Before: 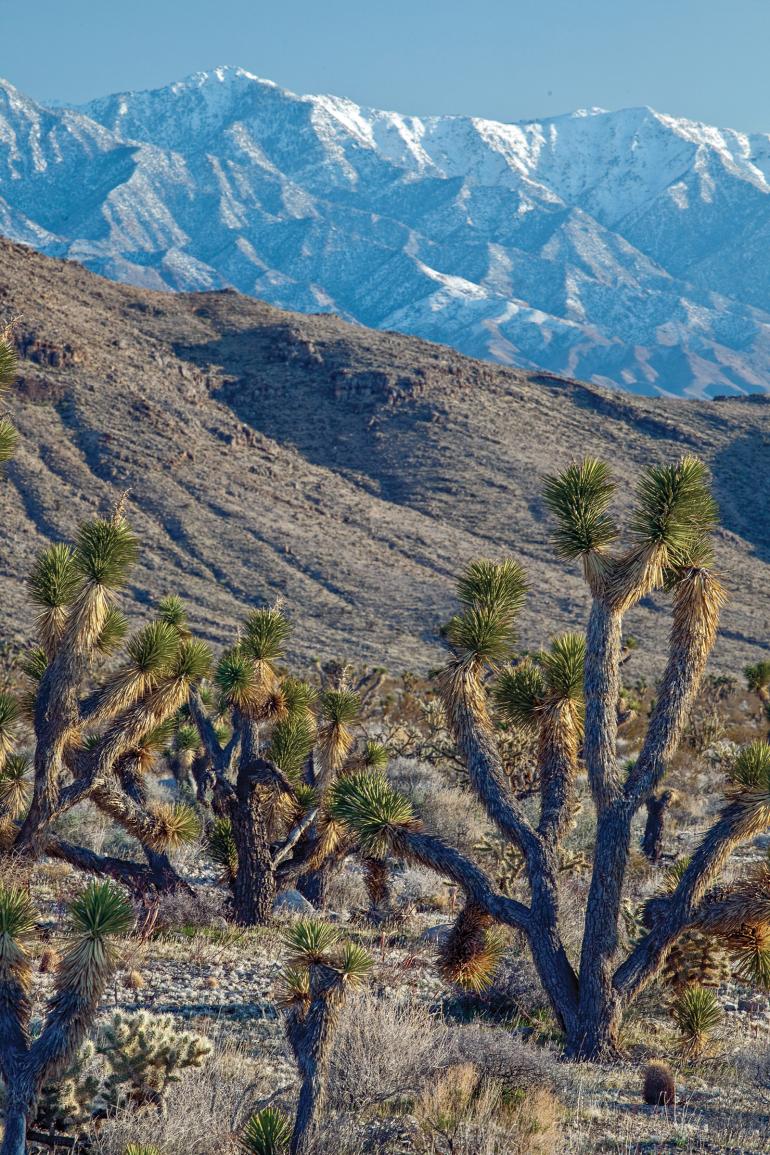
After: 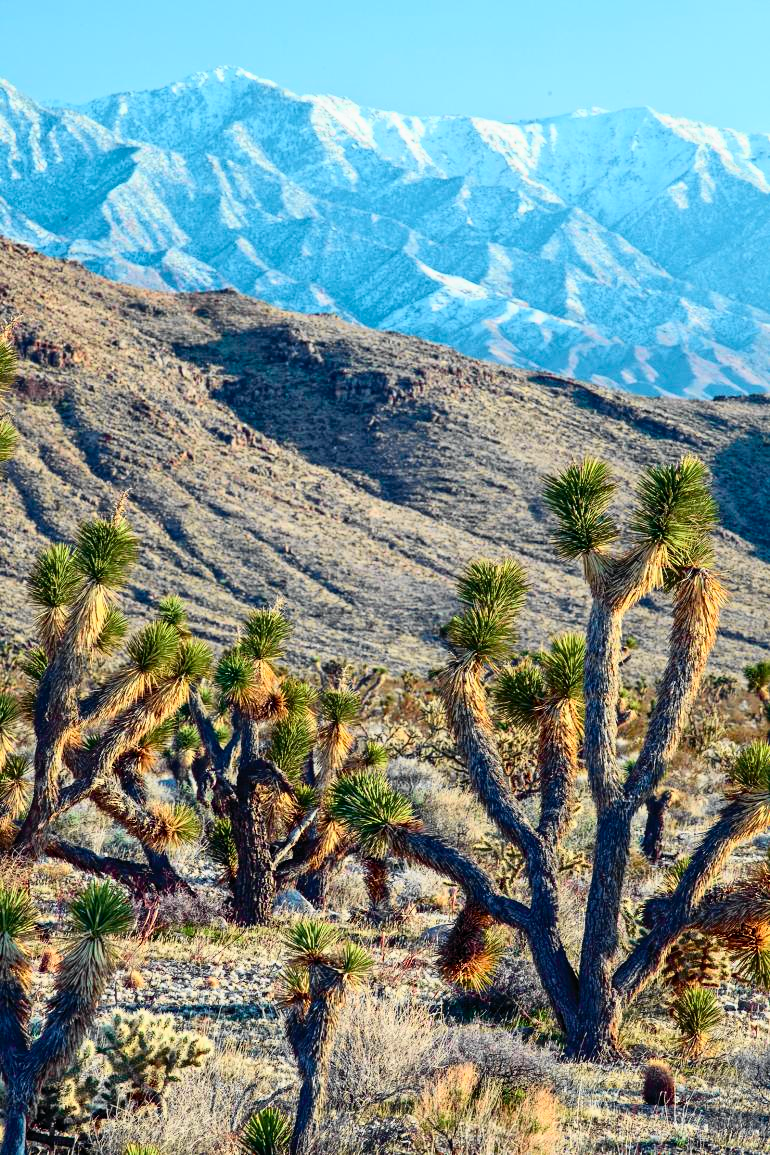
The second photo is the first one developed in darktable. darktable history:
color balance: contrast 6.48%, output saturation 113.3%
tone curve: curves: ch0 [(0, 0) (0.131, 0.094) (0.326, 0.386) (0.481, 0.623) (0.593, 0.764) (0.812, 0.933) (1, 0.974)]; ch1 [(0, 0) (0.366, 0.367) (0.475, 0.453) (0.494, 0.493) (0.504, 0.497) (0.553, 0.584) (1, 1)]; ch2 [(0, 0) (0.333, 0.346) (0.375, 0.375) (0.424, 0.43) (0.476, 0.492) (0.502, 0.503) (0.533, 0.556) (0.566, 0.599) (0.614, 0.653) (1, 1)], color space Lab, independent channels, preserve colors none
